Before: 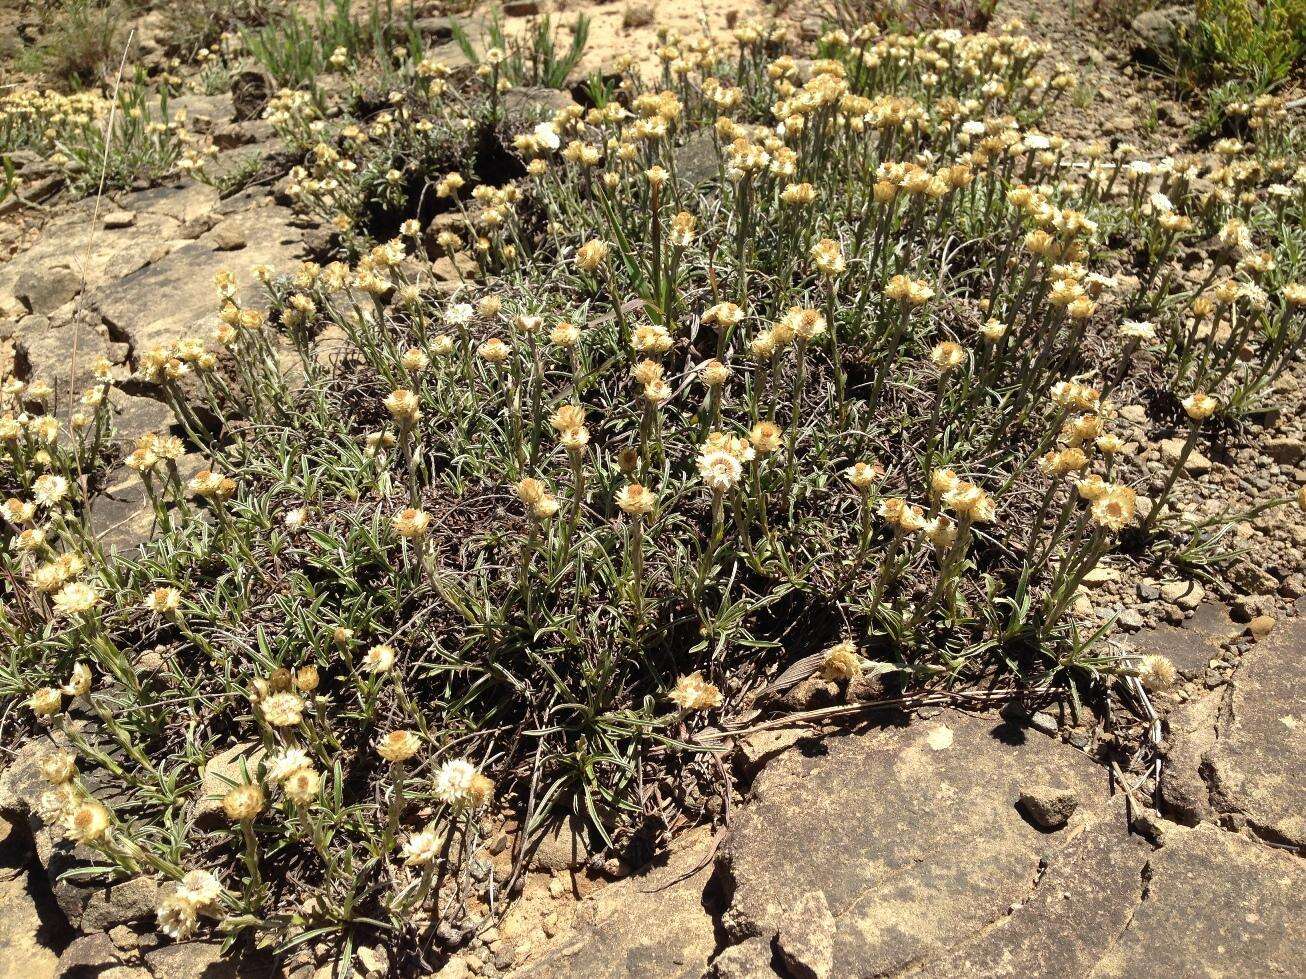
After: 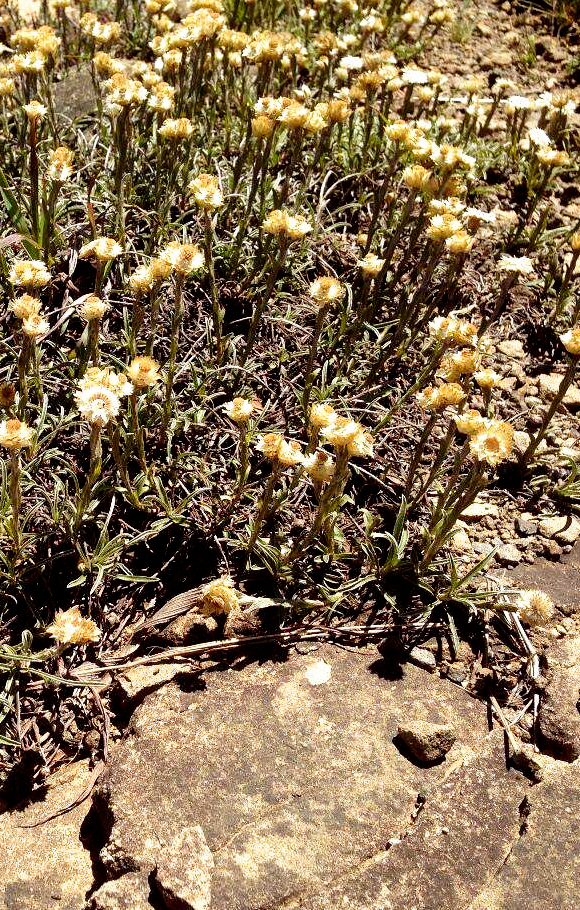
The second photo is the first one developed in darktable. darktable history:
color balance: mode lift, gamma, gain (sRGB), lift [1, 1.049, 1, 1]
crop: left 47.628%, top 6.643%, right 7.874%
shadows and highlights: shadows 60, soften with gaussian
filmic rgb: black relative exposure -8.7 EV, white relative exposure 2.7 EV, threshold 3 EV, target black luminance 0%, hardness 6.25, latitude 76.53%, contrast 1.326, shadows ↔ highlights balance -0.349%, preserve chrominance no, color science v4 (2020), enable highlight reconstruction true
